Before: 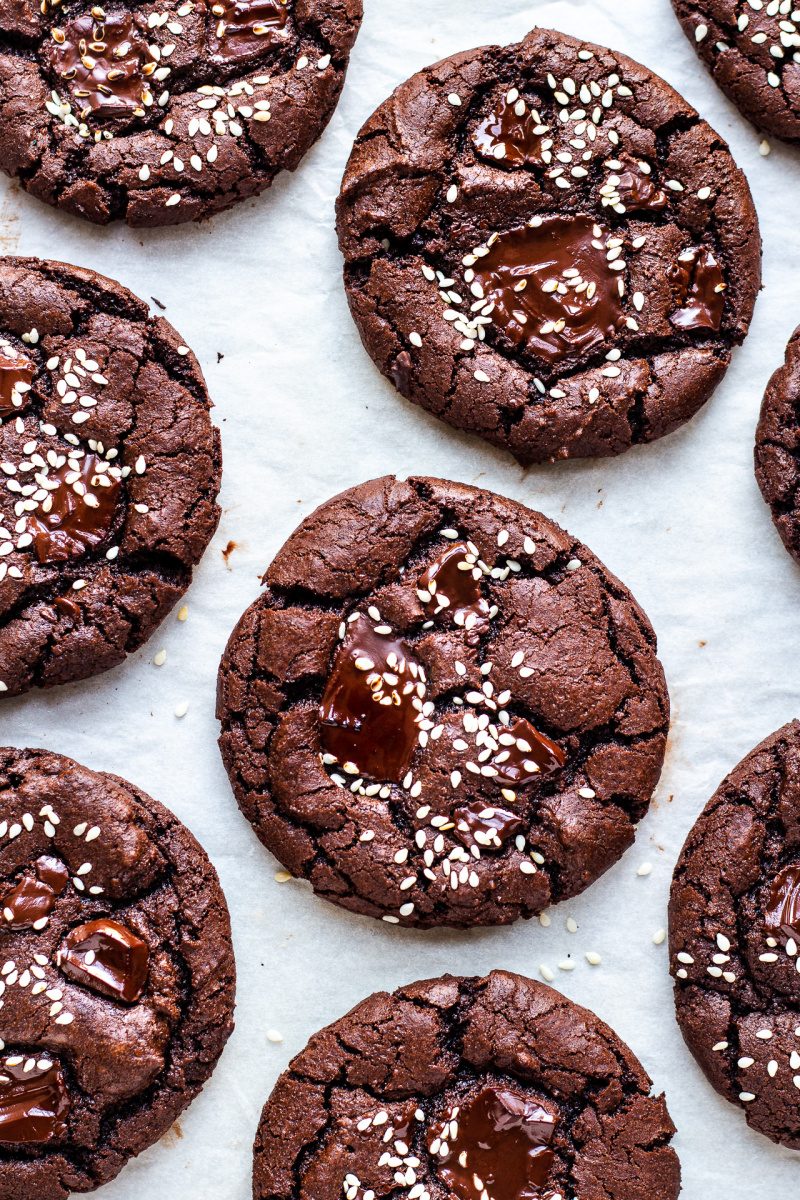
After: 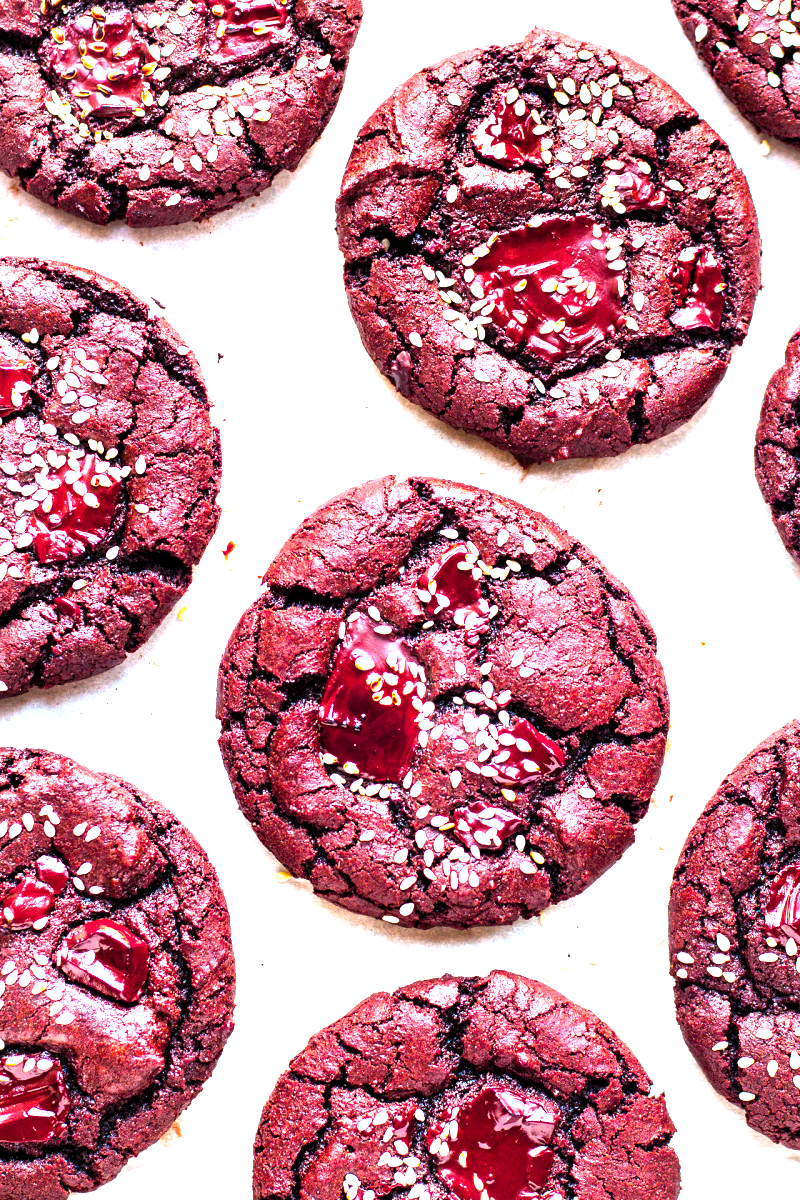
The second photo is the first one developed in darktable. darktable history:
color balance rgb: linear chroma grading › global chroma 15.183%, perceptual saturation grading › global saturation 33.833%, hue shift -11.97°
base curve: curves: ch0 [(0, 0) (0.472, 0.508) (1, 1)]
exposure: black level correction 0.001, exposure 1.65 EV, compensate highlight preservation false
